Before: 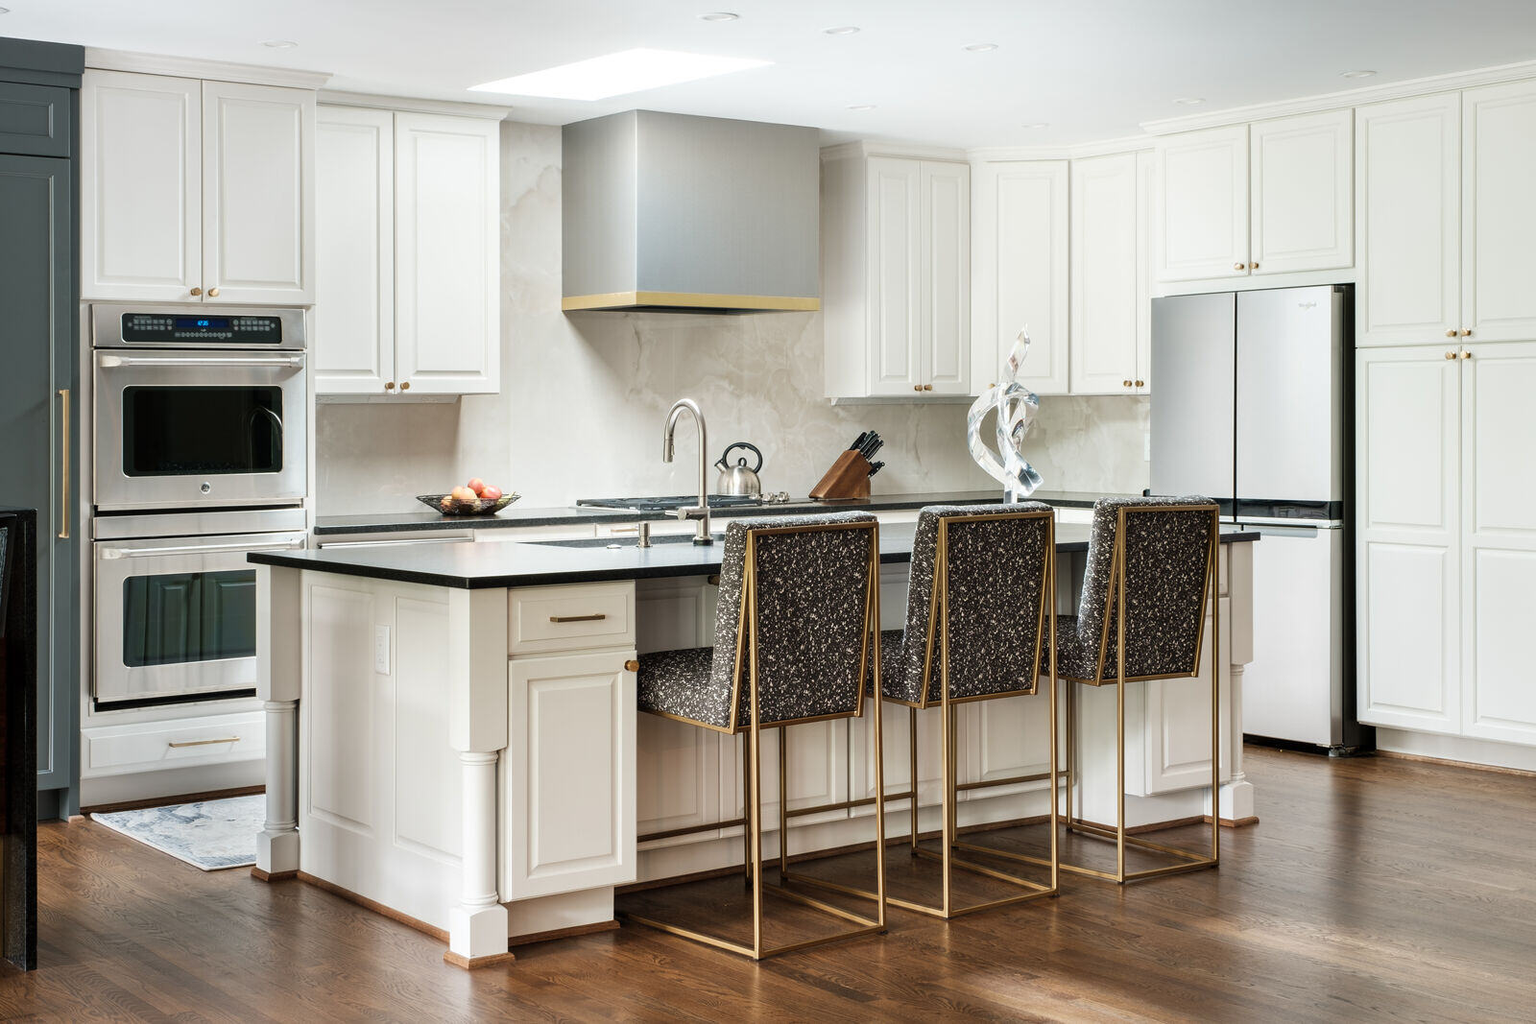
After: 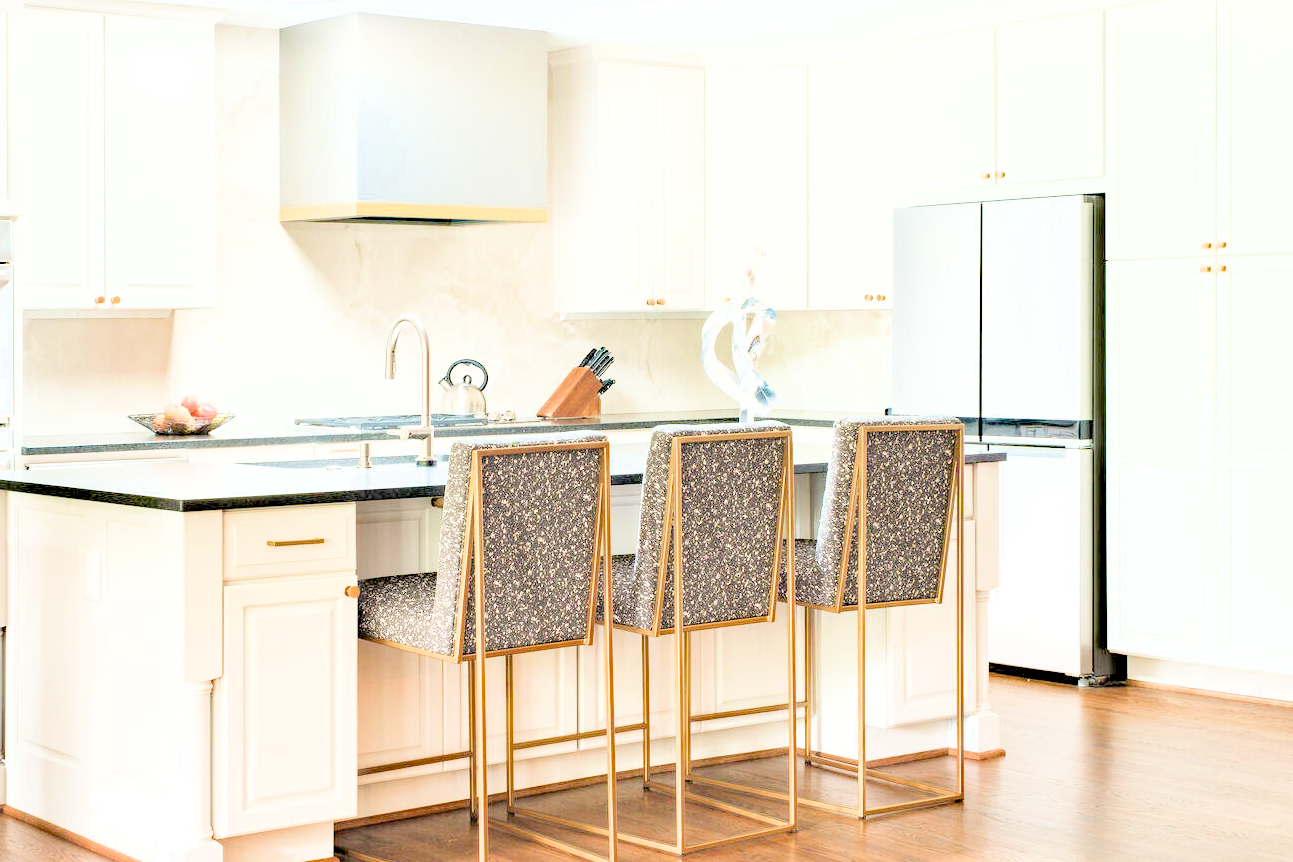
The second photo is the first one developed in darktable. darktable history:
haze removal: adaptive false
exposure: black level correction 0, exposure 1.388 EV, compensate exposure bias true, compensate highlight preservation false
crop: left 19.159%, top 9.58%, bottom 9.58%
filmic rgb: middle gray luminance 3.44%, black relative exposure -5.92 EV, white relative exposure 6.33 EV, threshold 6 EV, dynamic range scaling 22.4%, target black luminance 0%, hardness 2.33, latitude 45.85%, contrast 0.78, highlights saturation mix 100%, shadows ↔ highlights balance 0.033%, add noise in highlights 0, preserve chrominance max RGB, color science v3 (2019), use custom middle-gray values true, iterations of high-quality reconstruction 0, contrast in highlights soft, enable highlight reconstruction true
